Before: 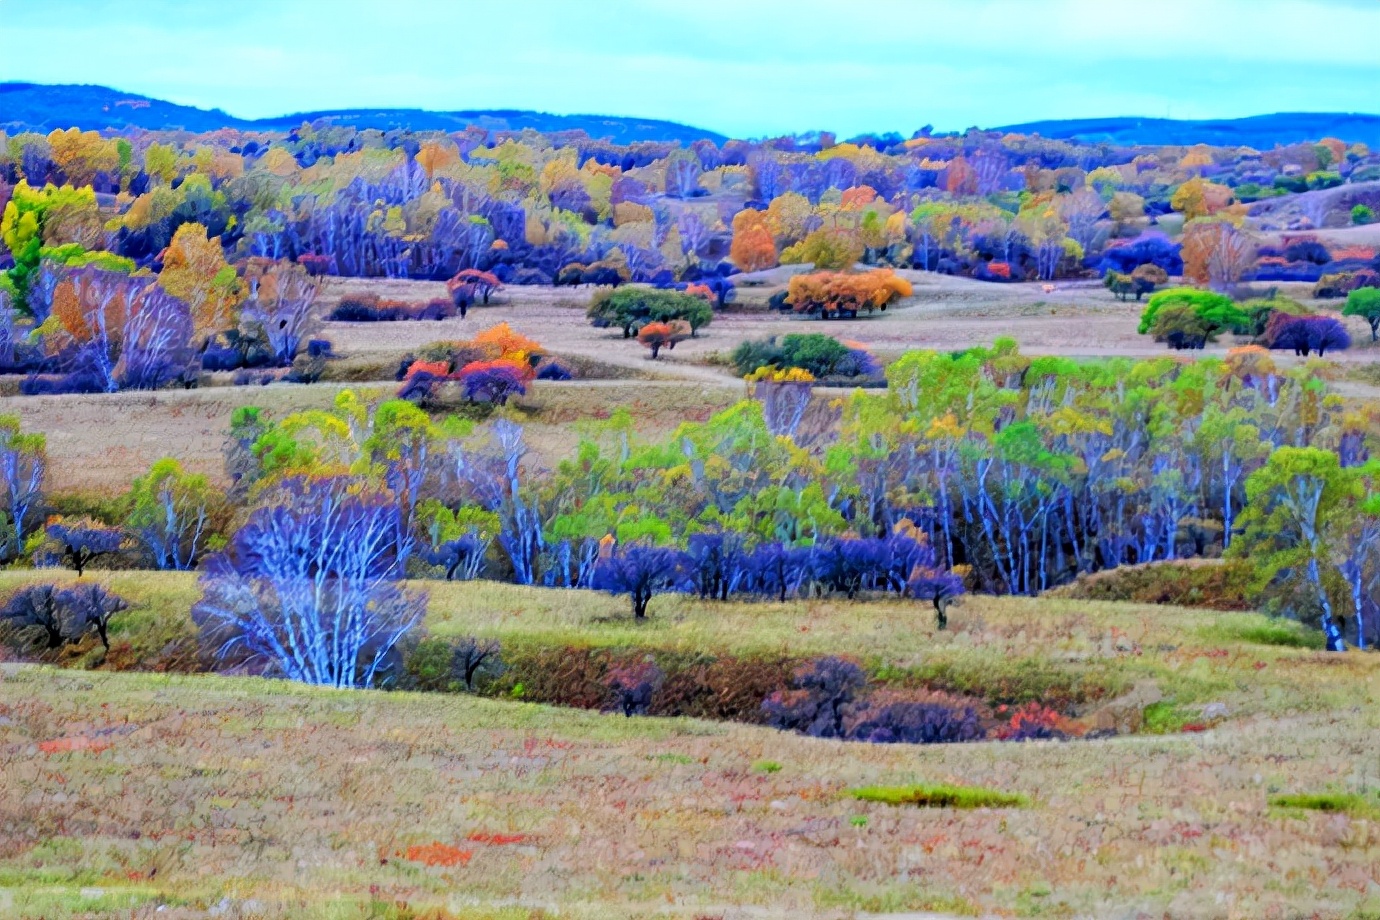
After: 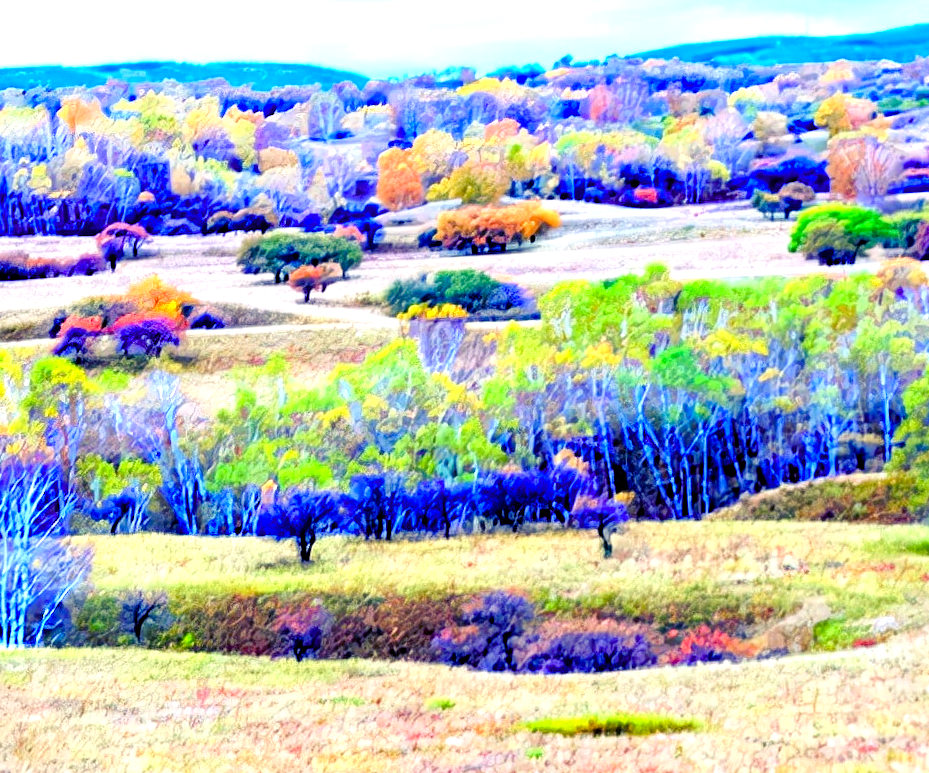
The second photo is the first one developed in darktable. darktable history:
rotate and perspective: rotation -3°, crop left 0.031, crop right 0.968, crop top 0.07, crop bottom 0.93
crop and rotate: left 24.034%, top 2.838%, right 6.406%, bottom 6.299%
color balance rgb: shadows lift › luminance -28.76%, shadows lift › chroma 15%, shadows lift › hue 270°, power › chroma 1%, power › hue 255°, highlights gain › luminance 7.14%, highlights gain › chroma 2%, highlights gain › hue 90°, global offset › luminance -0.29%, global offset › hue 260°, perceptual saturation grading › global saturation 20%, perceptual saturation grading › highlights -13.92%, perceptual saturation grading › shadows 50%
local contrast: mode bilateral grid, contrast 10, coarseness 25, detail 115%, midtone range 0.2
exposure: exposure 1.15 EV, compensate highlight preservation false
